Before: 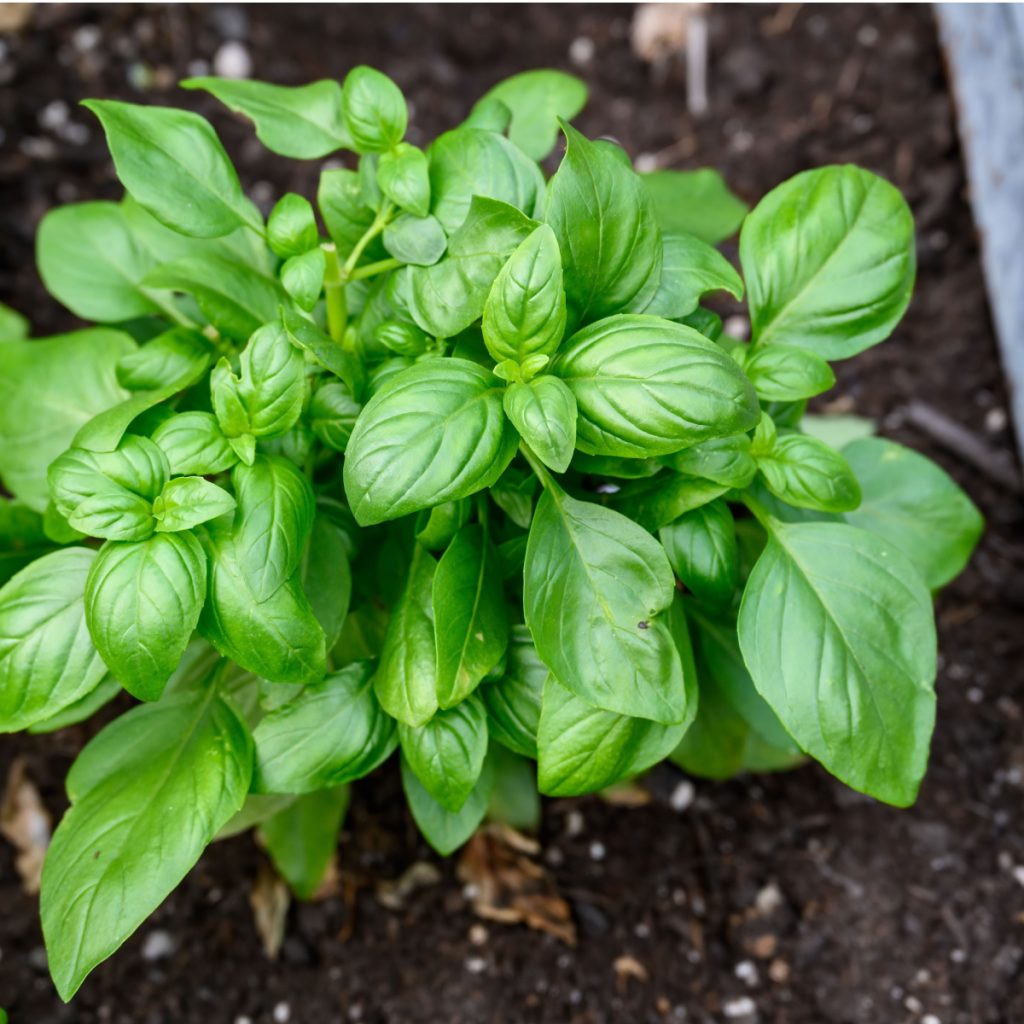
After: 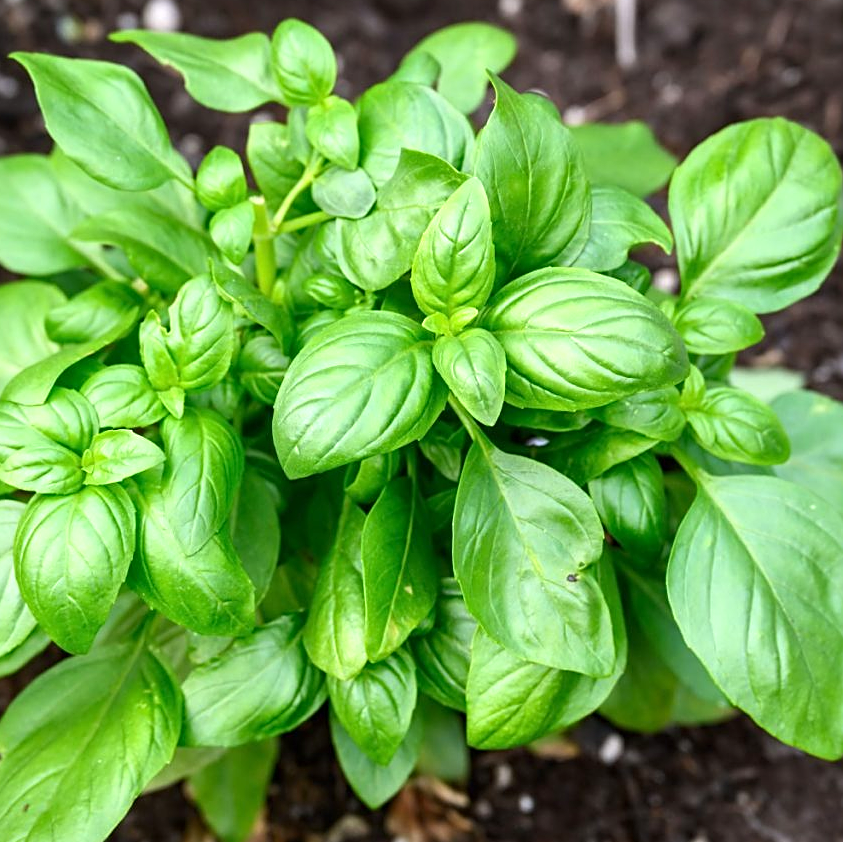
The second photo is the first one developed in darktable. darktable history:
contrast brightness saturation: contrast 0.047
sharpen: on, module defaults
exposure: exposure 0.481 EV, compensate highlight preservation false
crop and rotate: left 7.023%, top 4.66%, right 10.557%, bottom 13.039%
